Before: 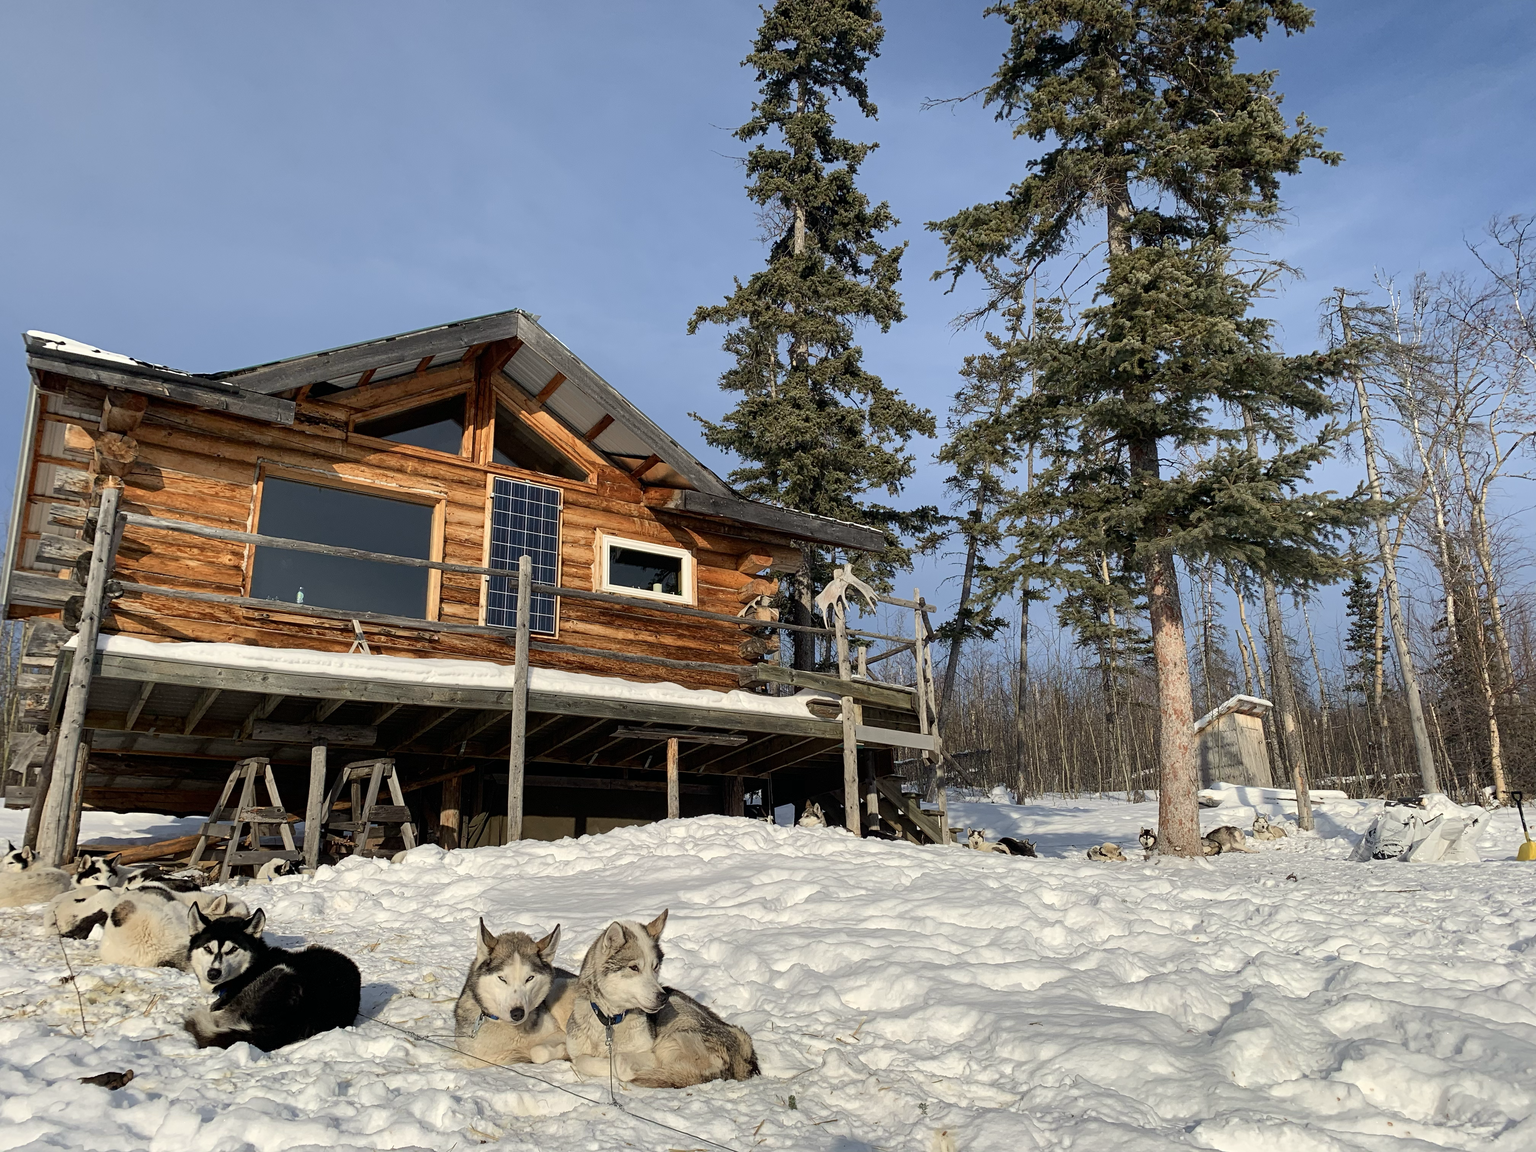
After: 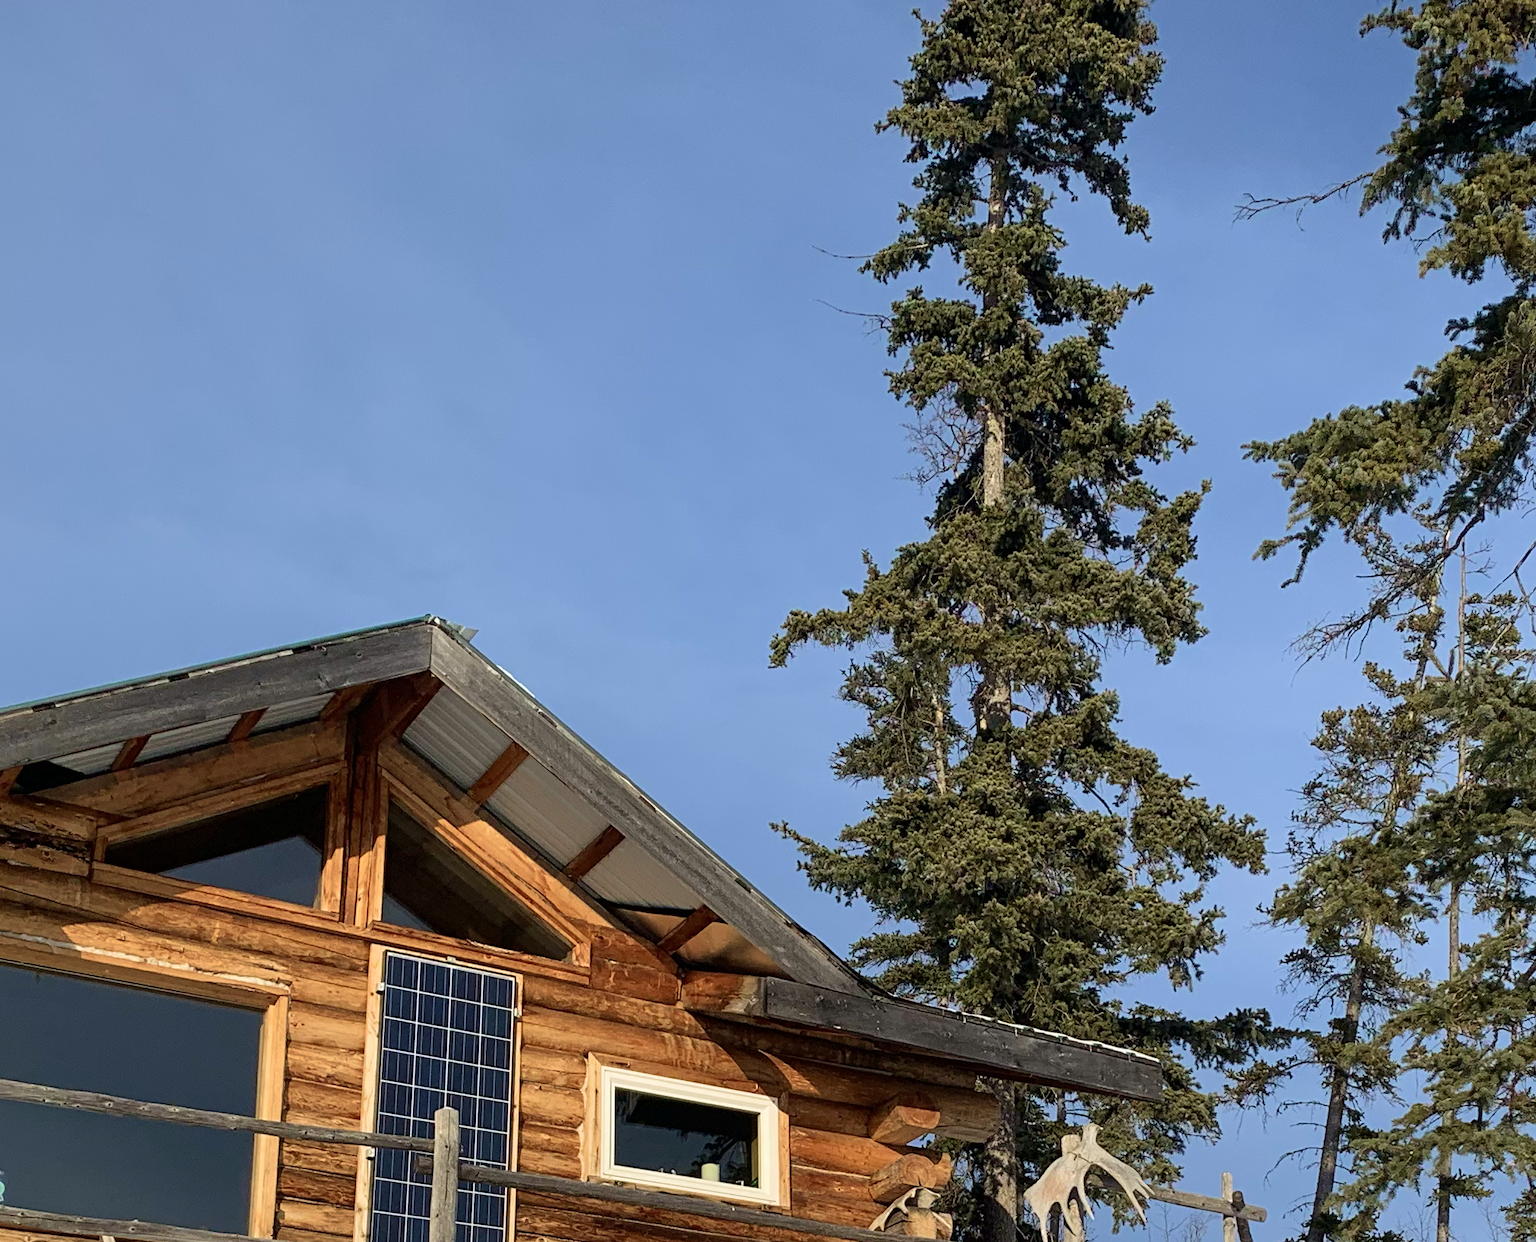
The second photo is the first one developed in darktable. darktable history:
crop: left 19.63%, right 30.203%, bottom 45.919%
velvia: strength 39.06%
